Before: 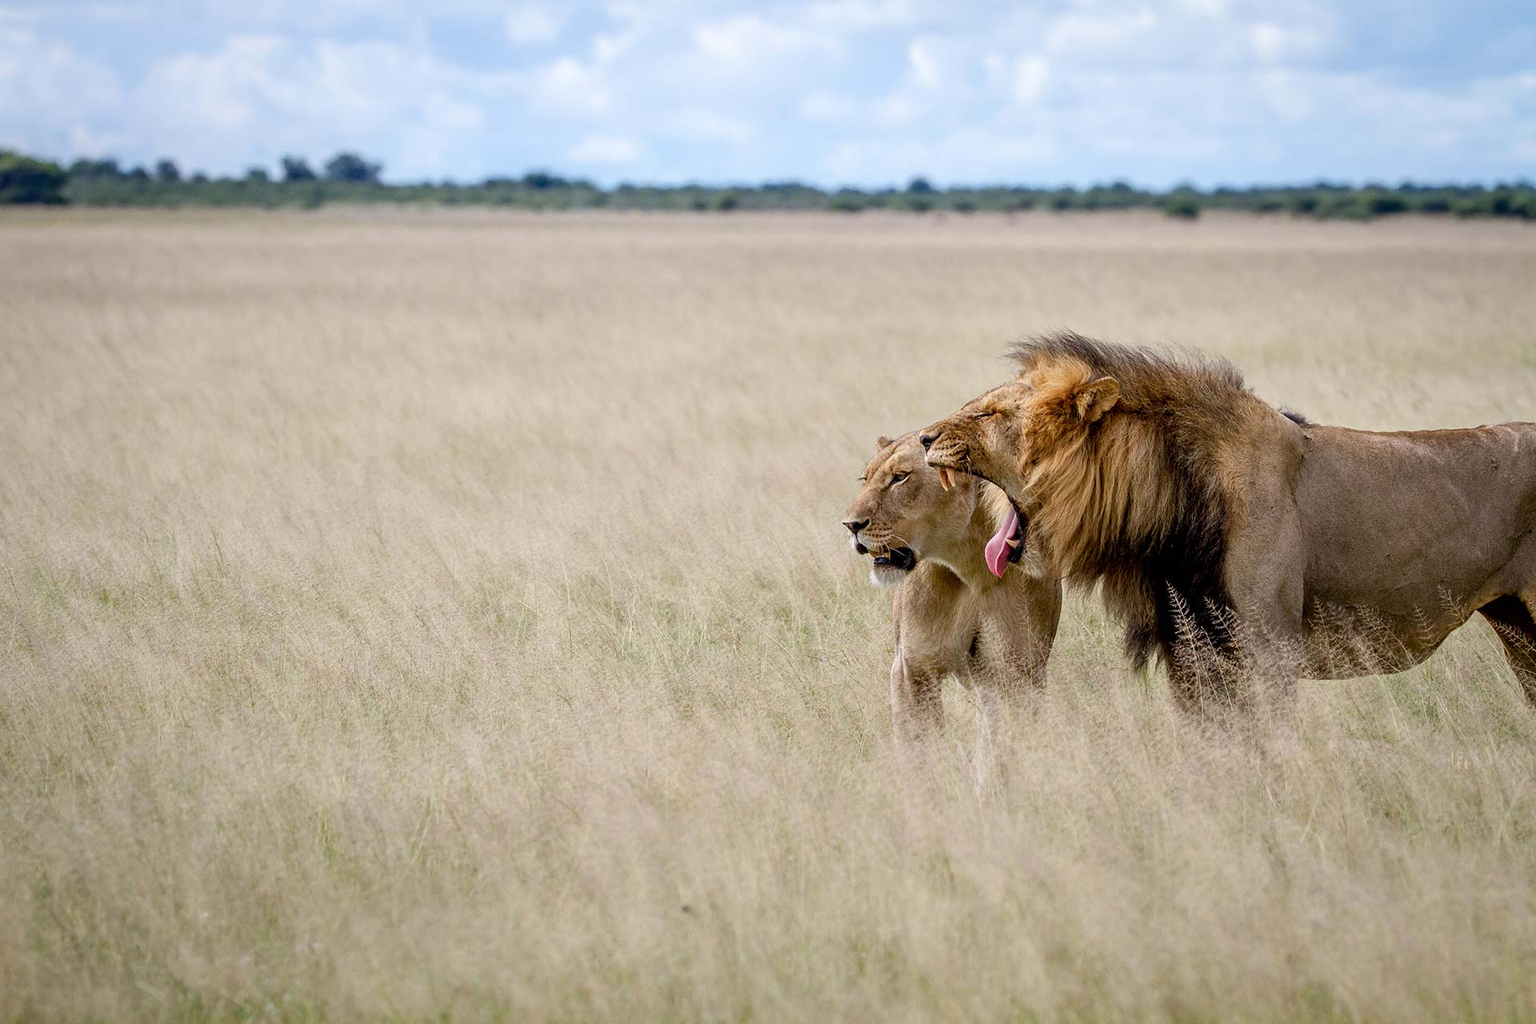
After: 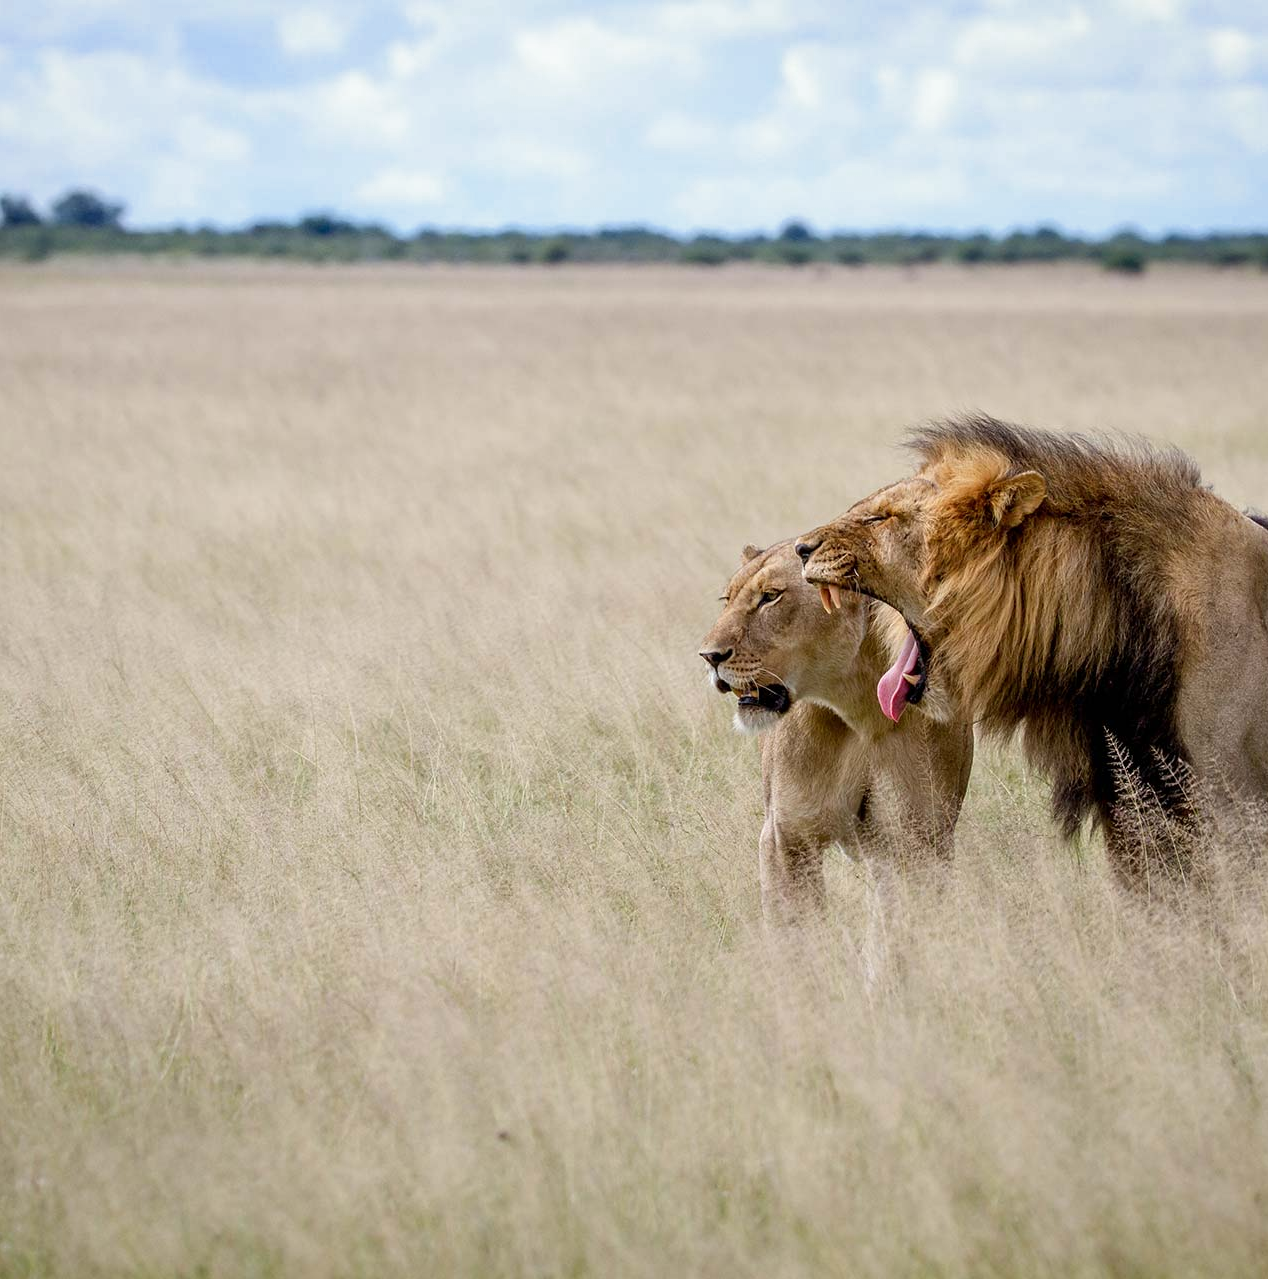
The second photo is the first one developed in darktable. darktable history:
crop and rotate: left 18.442%, right 15.508%
split-toning: shadows › saturation 0.61, highlights › saturation 0.58, balance -28.74, compress 87.36%
